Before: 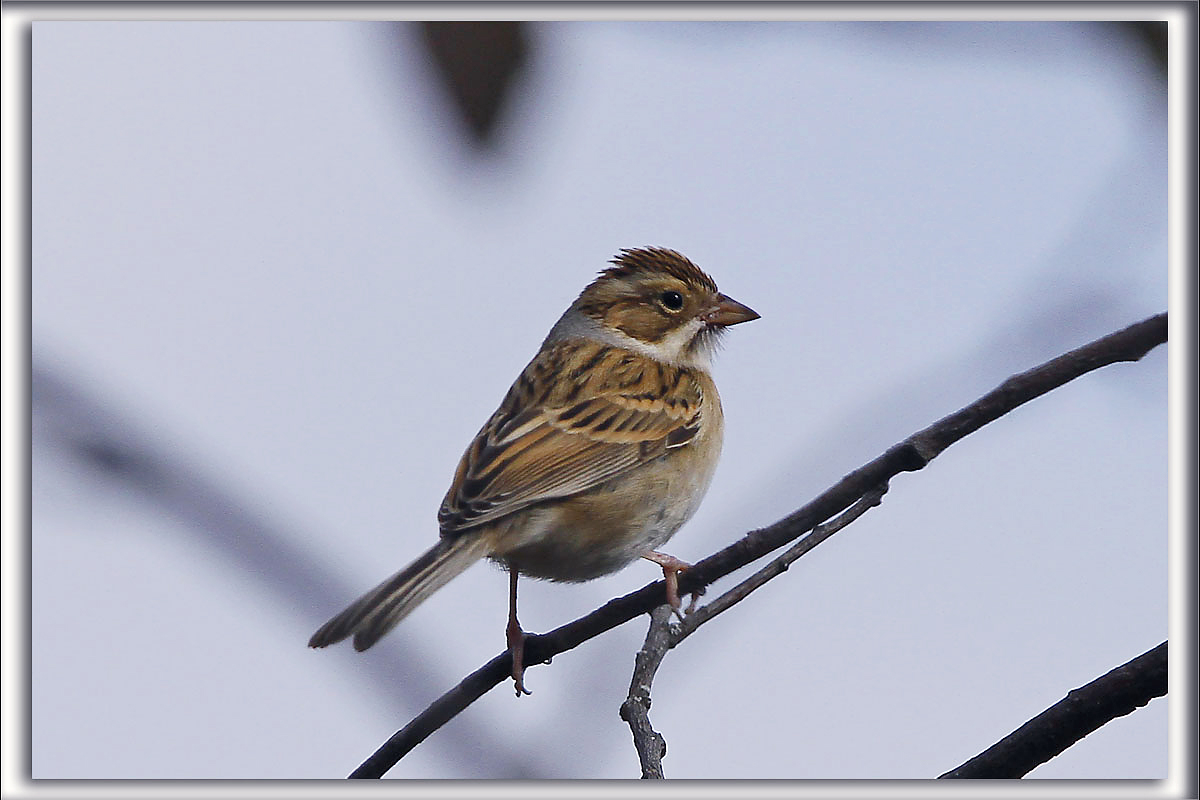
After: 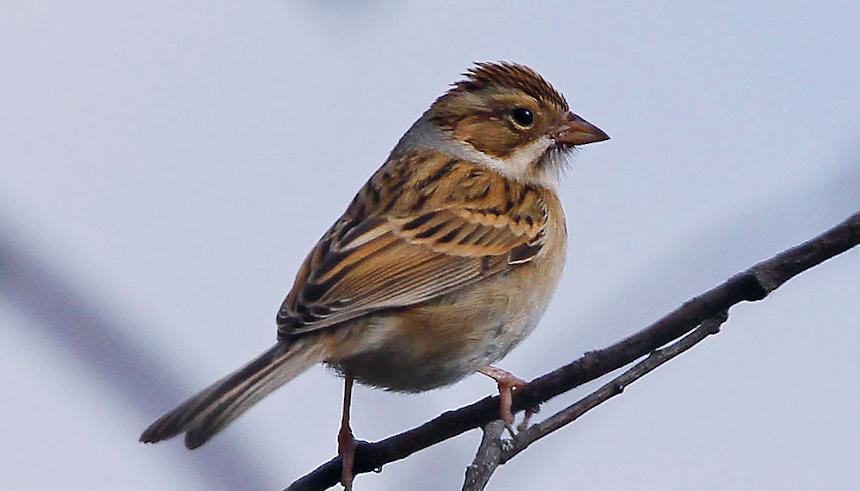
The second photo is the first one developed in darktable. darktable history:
crop and rotate: angle -3.32°, left 9.791%, top 21.272%, right 12.421%, bottom 12.097%
